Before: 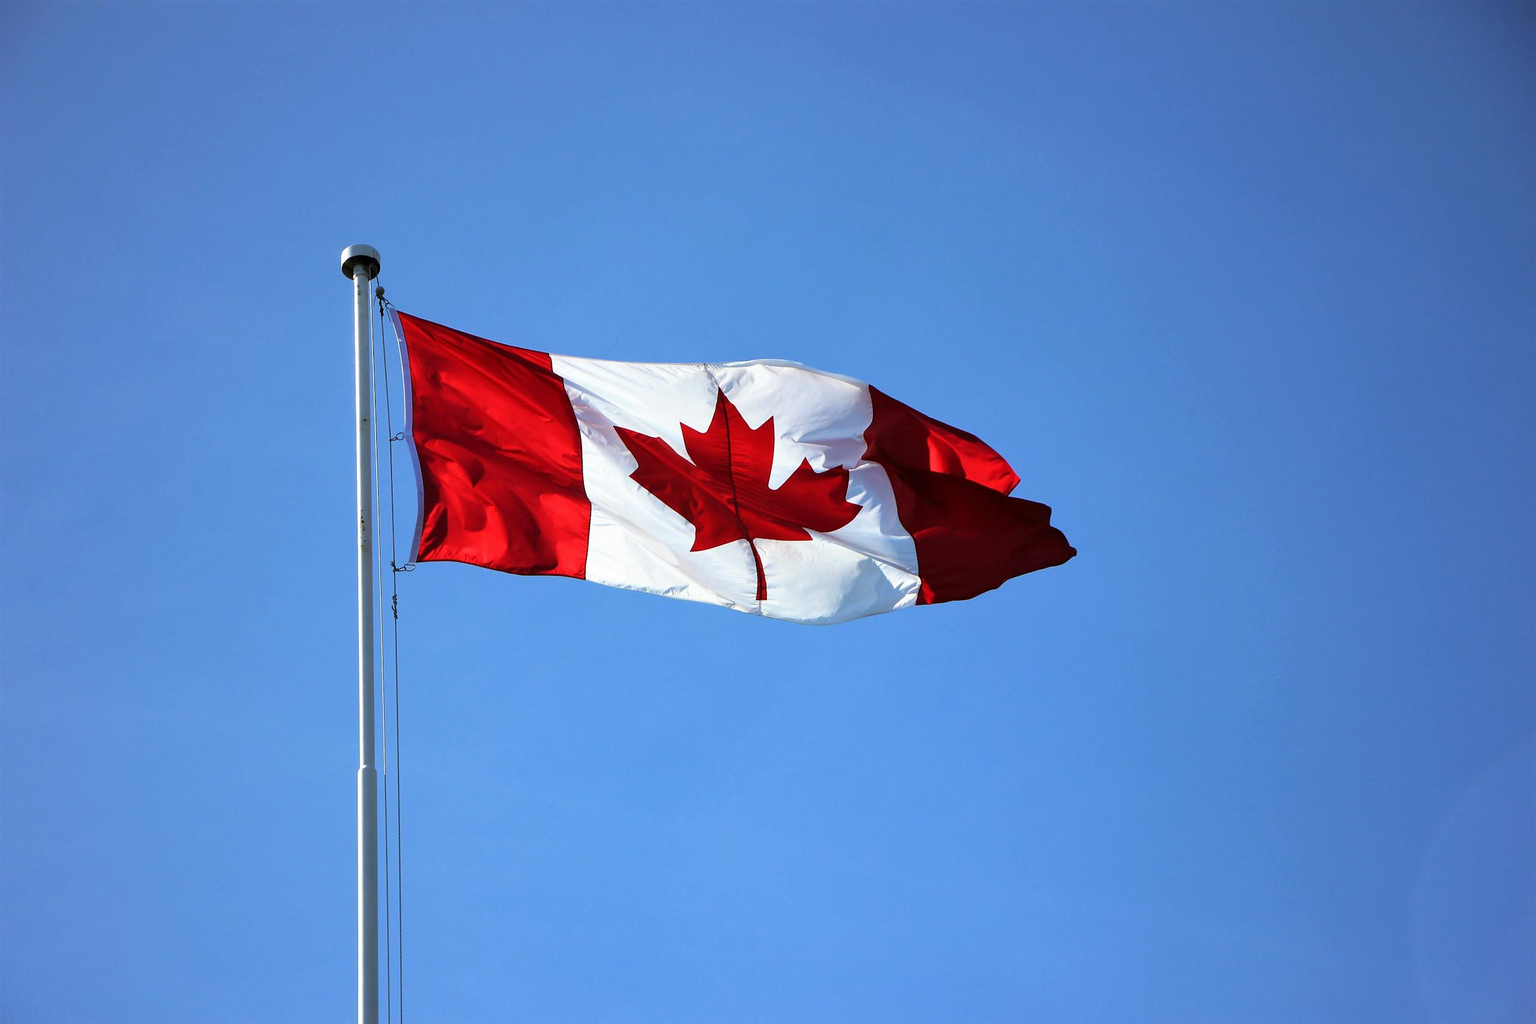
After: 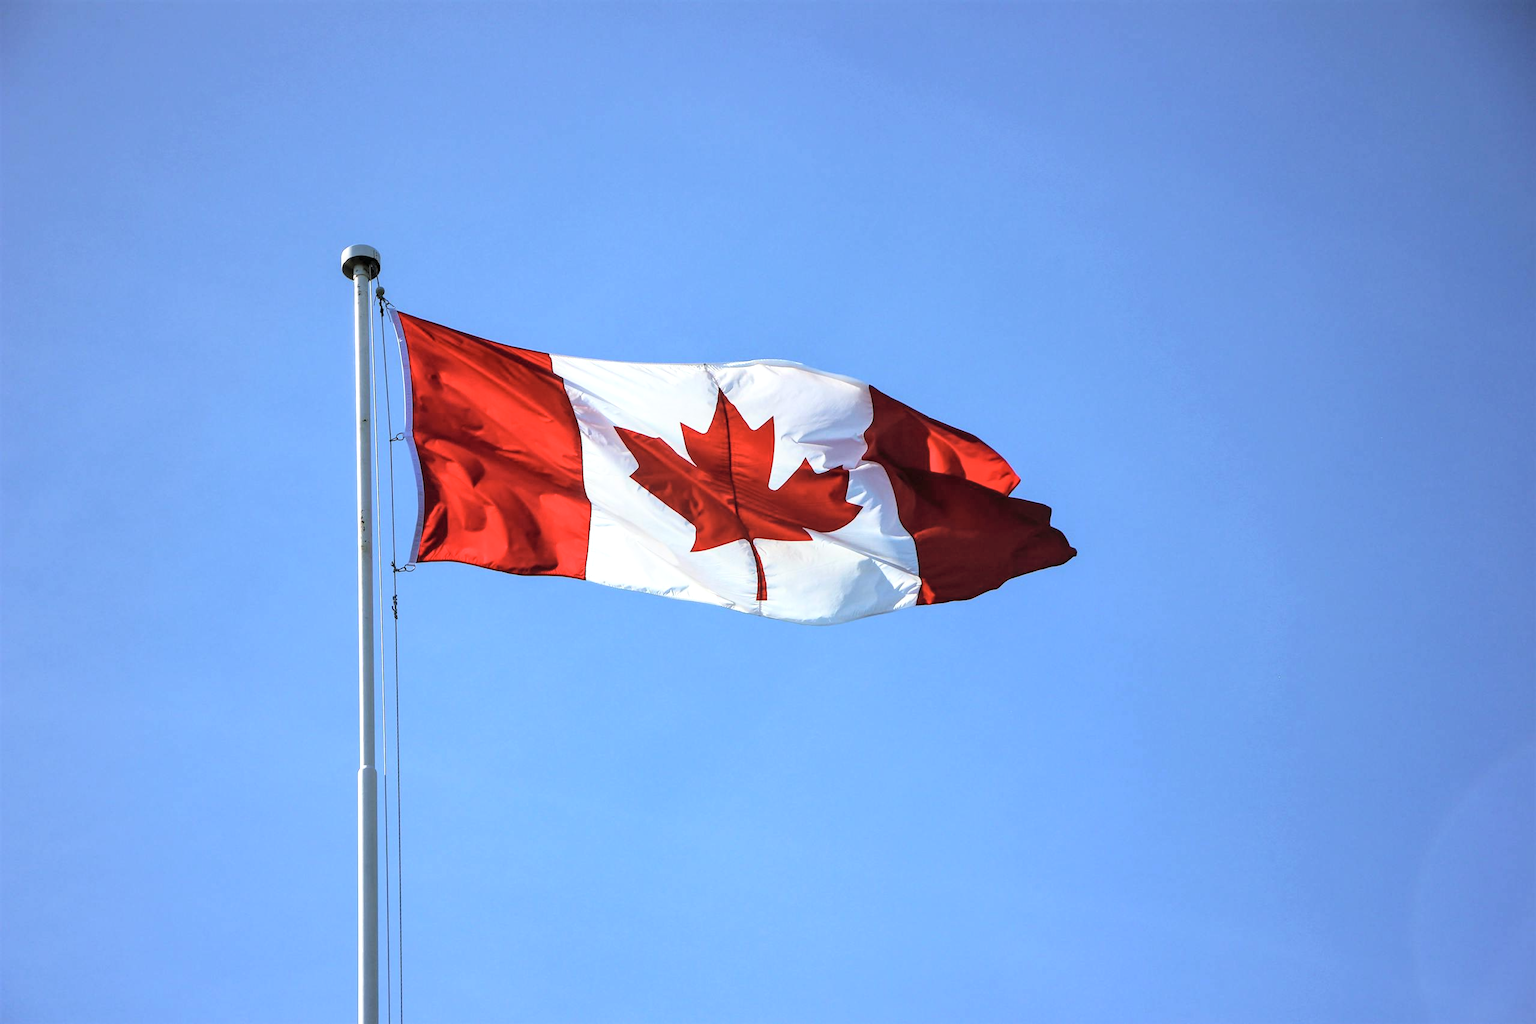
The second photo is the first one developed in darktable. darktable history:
local contrast: on, module defaults
contrast brightness saturation: contrast 0.14, brightness 0.21
